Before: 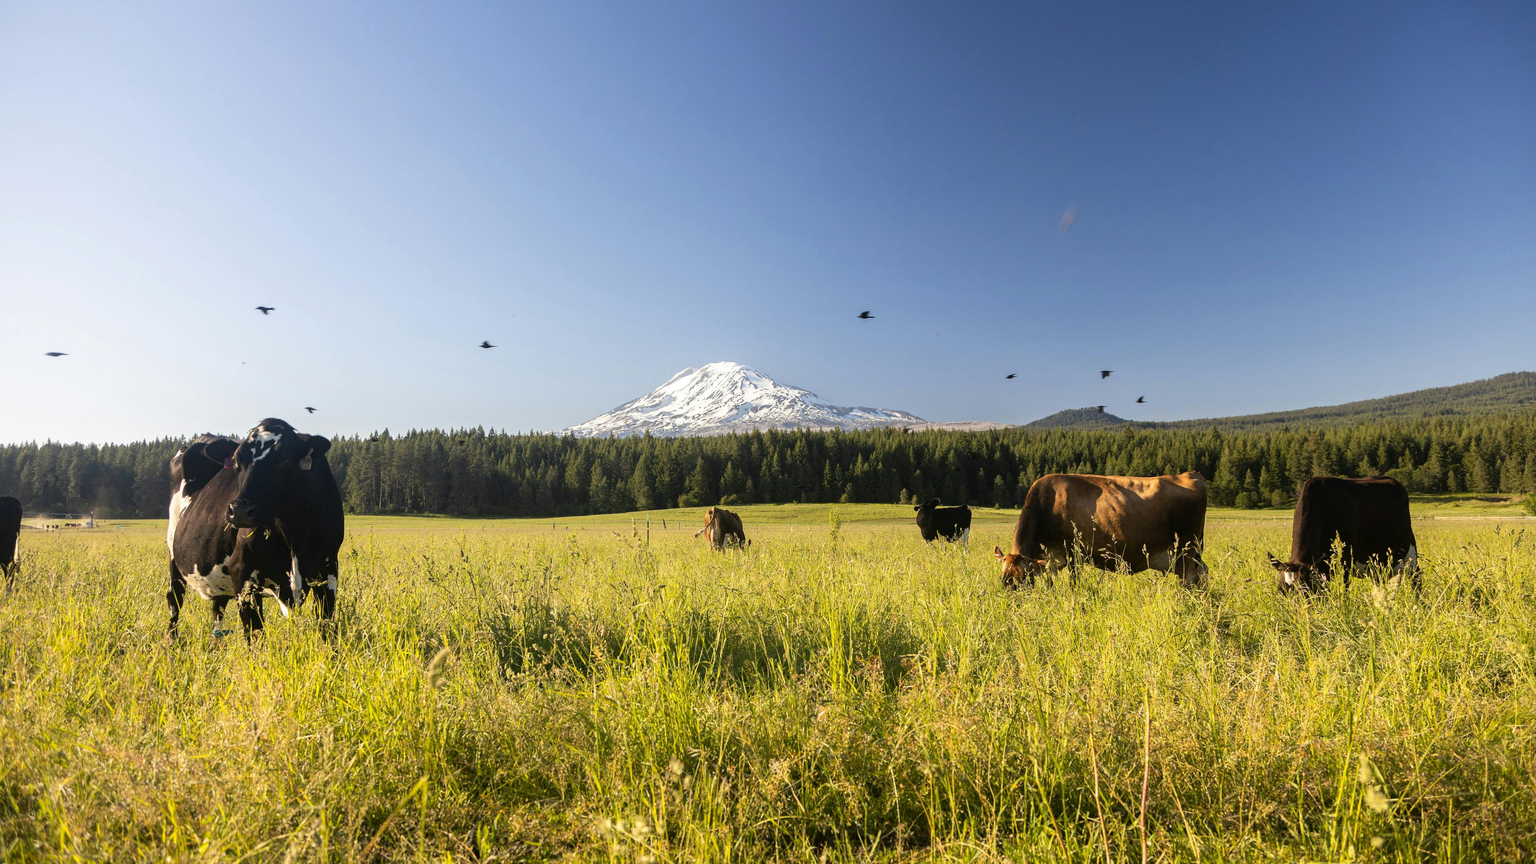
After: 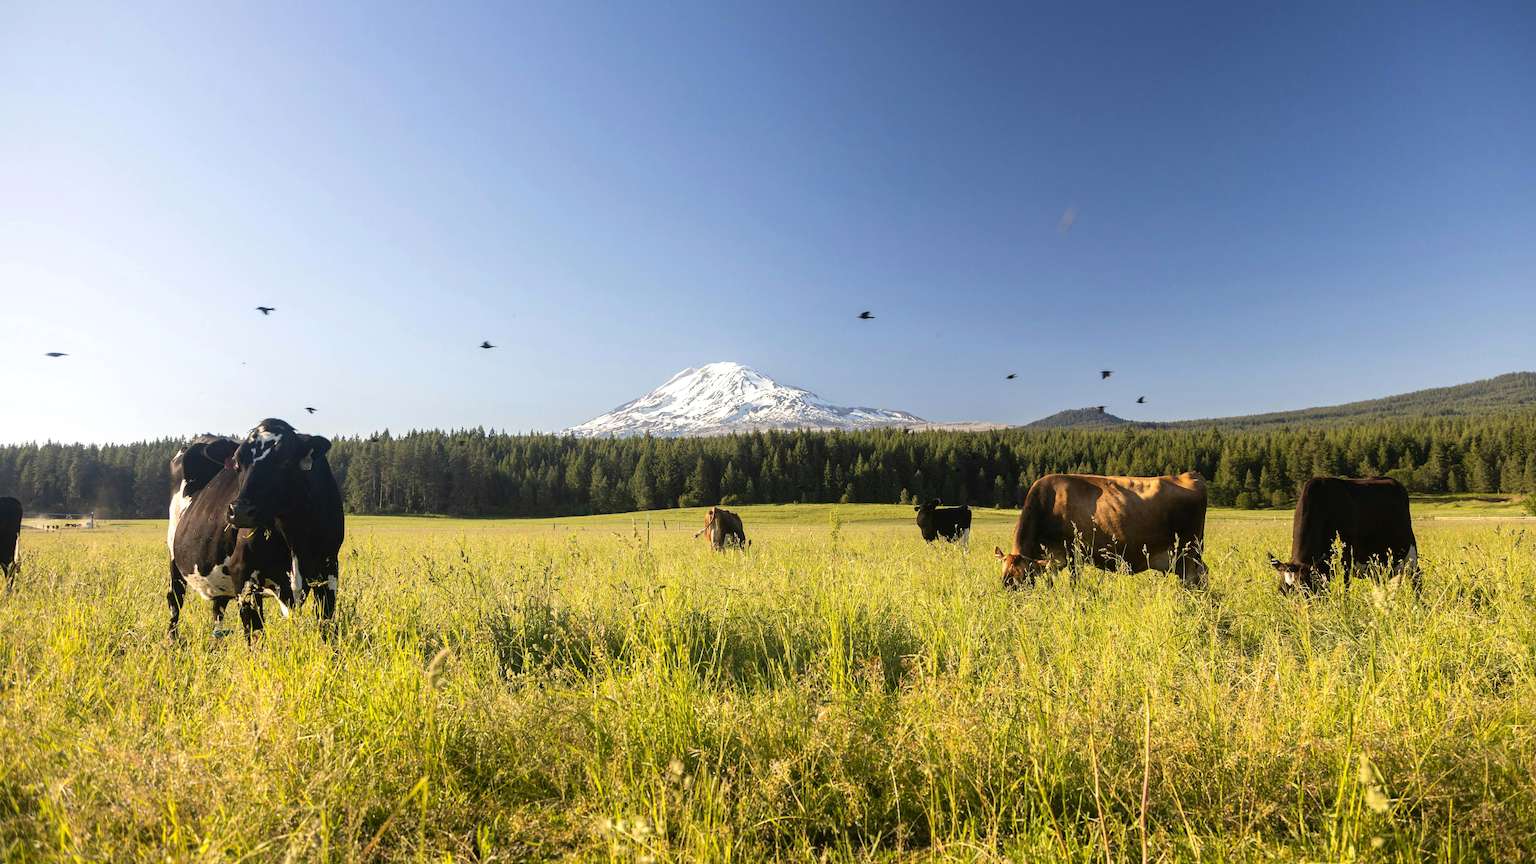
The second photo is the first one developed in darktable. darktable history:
exposure: exposure 0.131 EV, compensate highlight preservation false
white balance: red 1, blue 1
